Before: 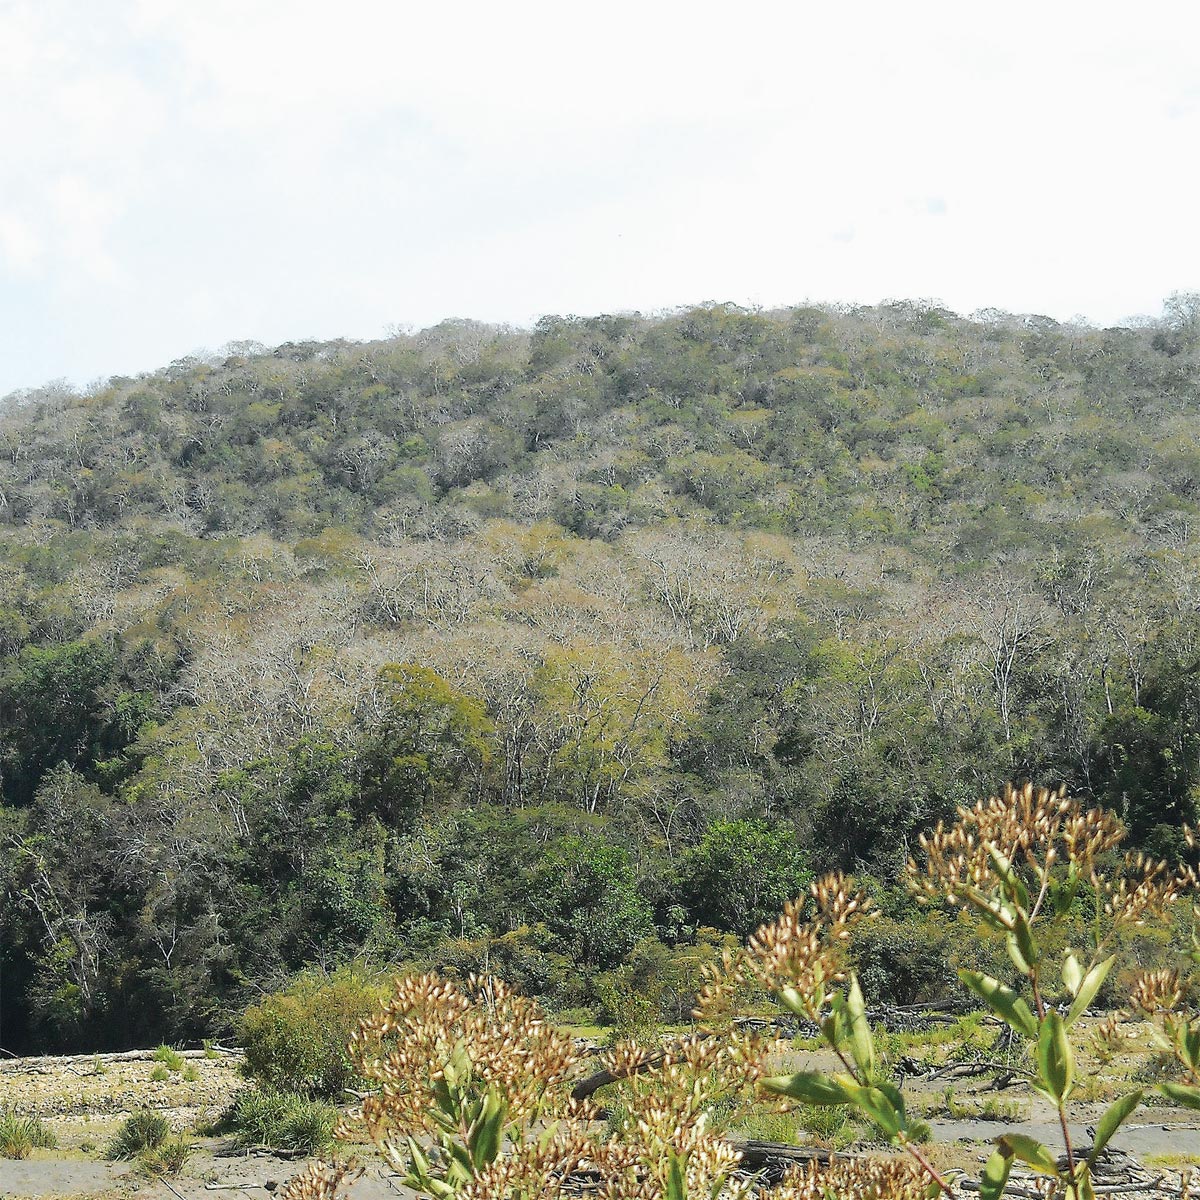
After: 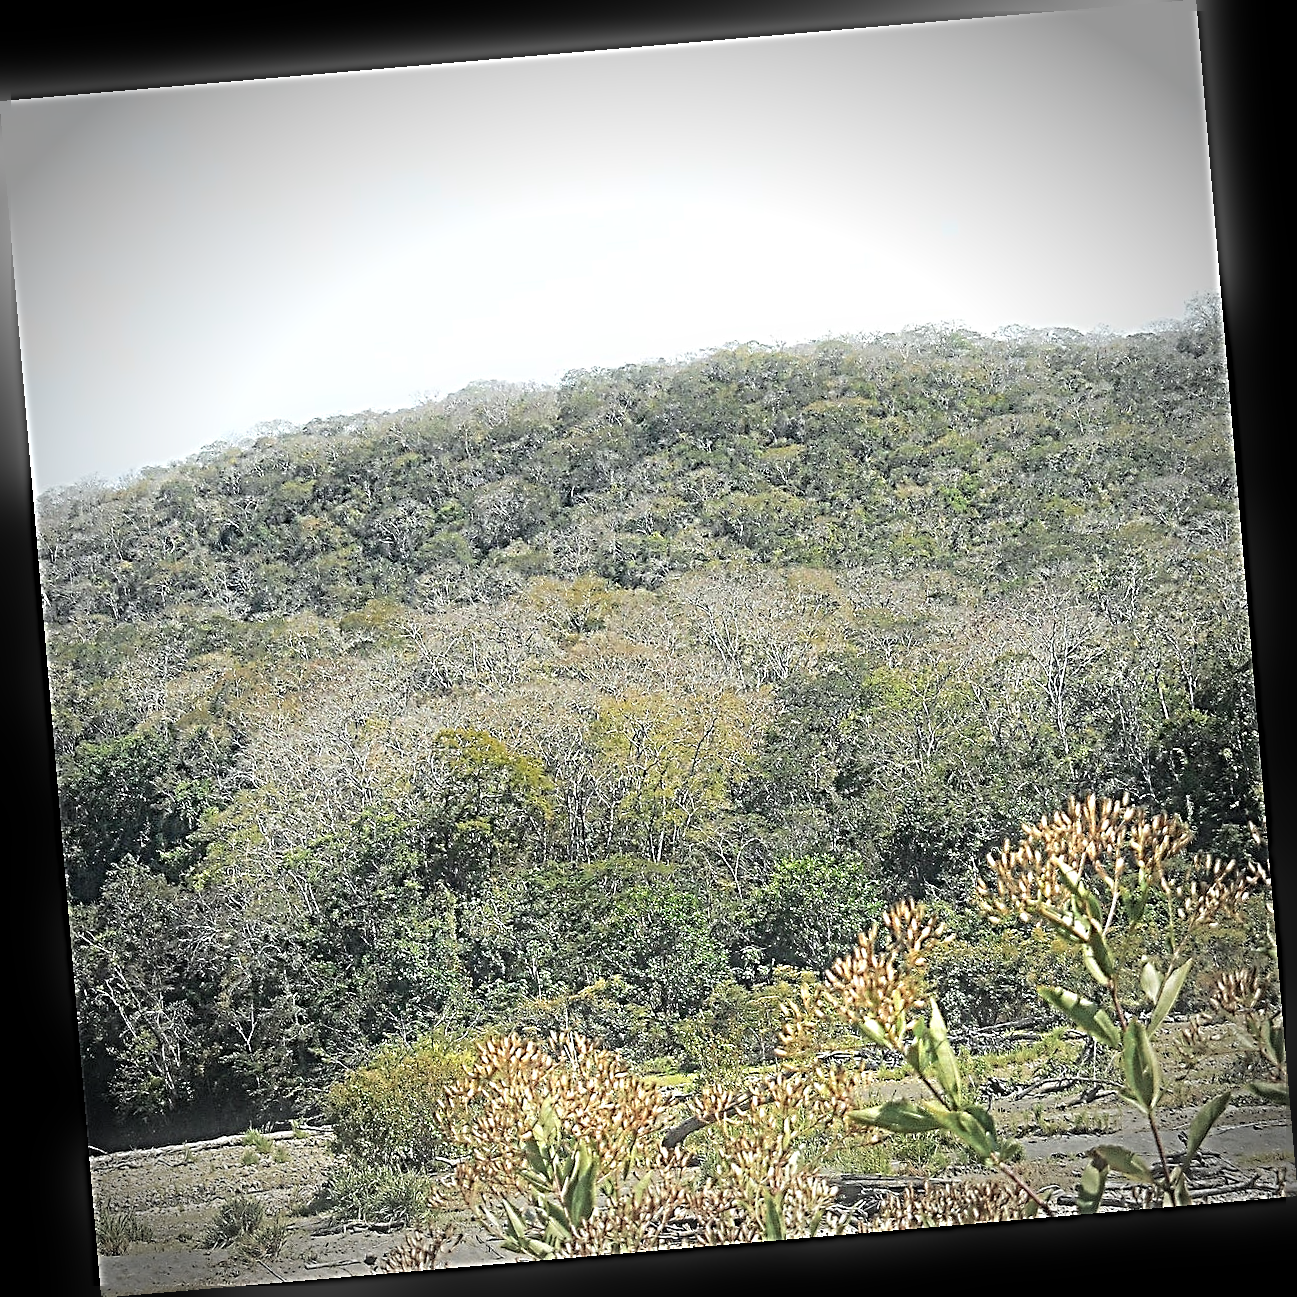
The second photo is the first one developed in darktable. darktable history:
rotate and perspective: rotation -4.86°, automatic cropping off
bloom: size 5%, threshold 95%, strength 15%
sharpen: radius 4.001, amount 2
vignetting: fall-off start 75%, brightness -0.692, width/height ratio 1.084
